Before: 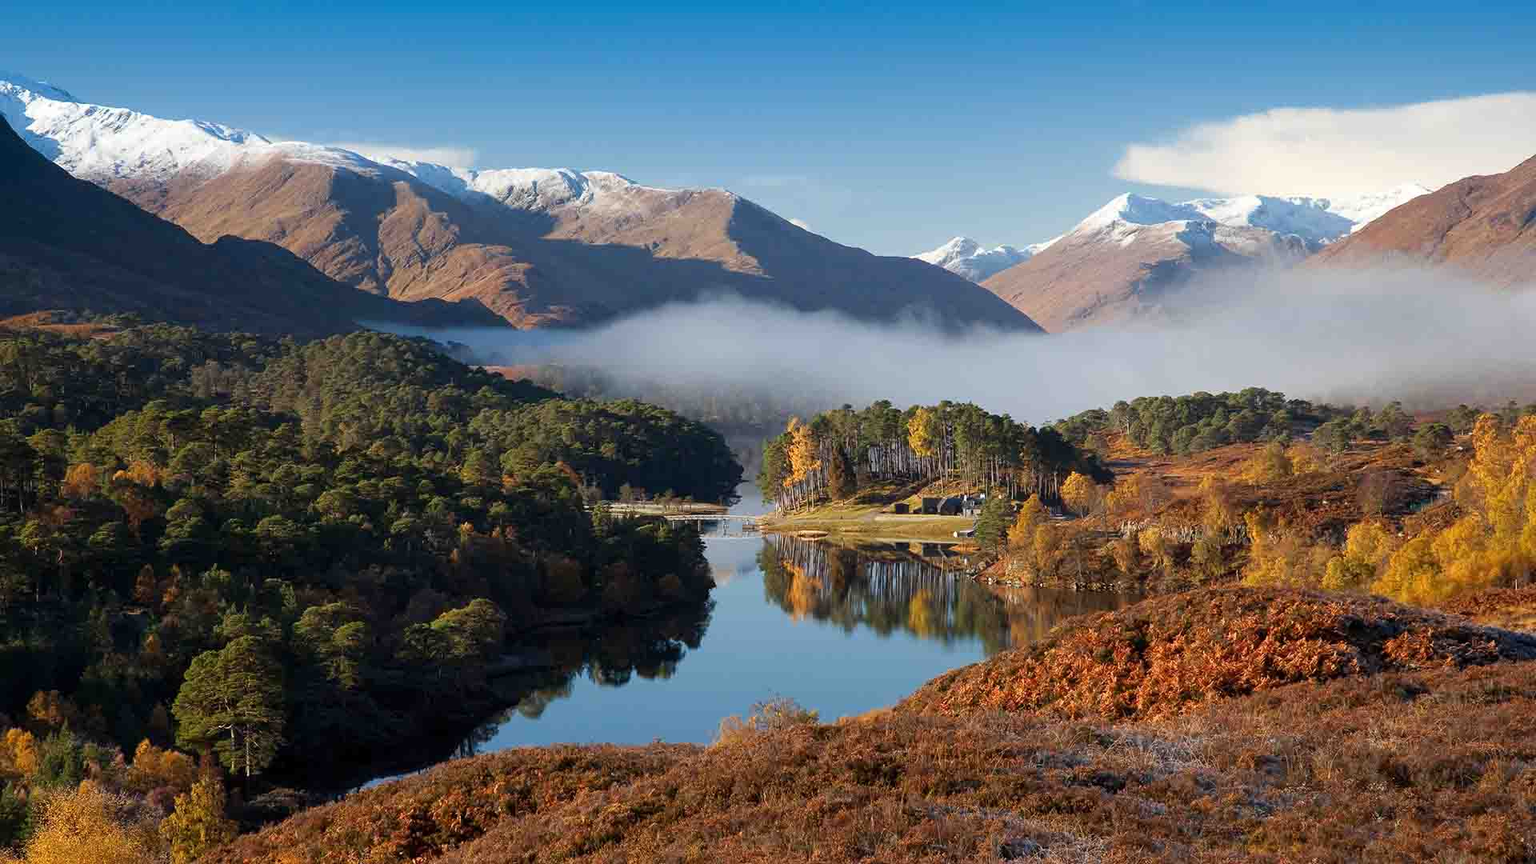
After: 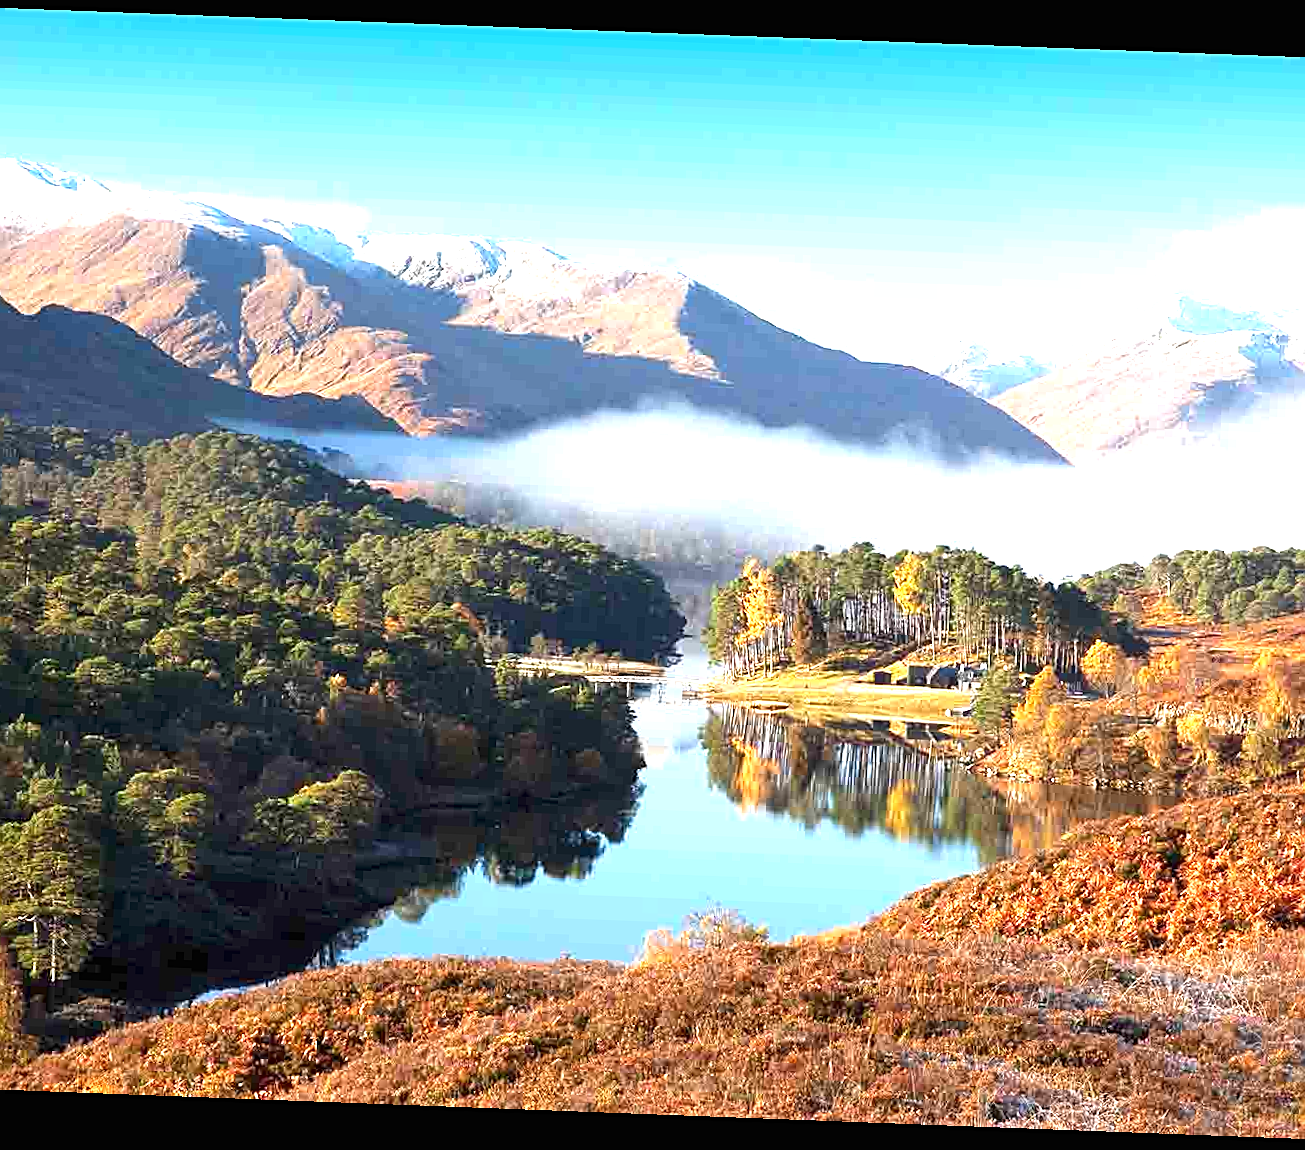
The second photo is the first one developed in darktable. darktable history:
crop and rotate: left 13.342%, right 19.991%
rotate and perspective: rotation 2.17°, automatic cropping off
sharpen: on, module defaults
exposure: black level correction 0, exposure 1.675 EV, compensate exposure bias true, compensate highlight preservation false
